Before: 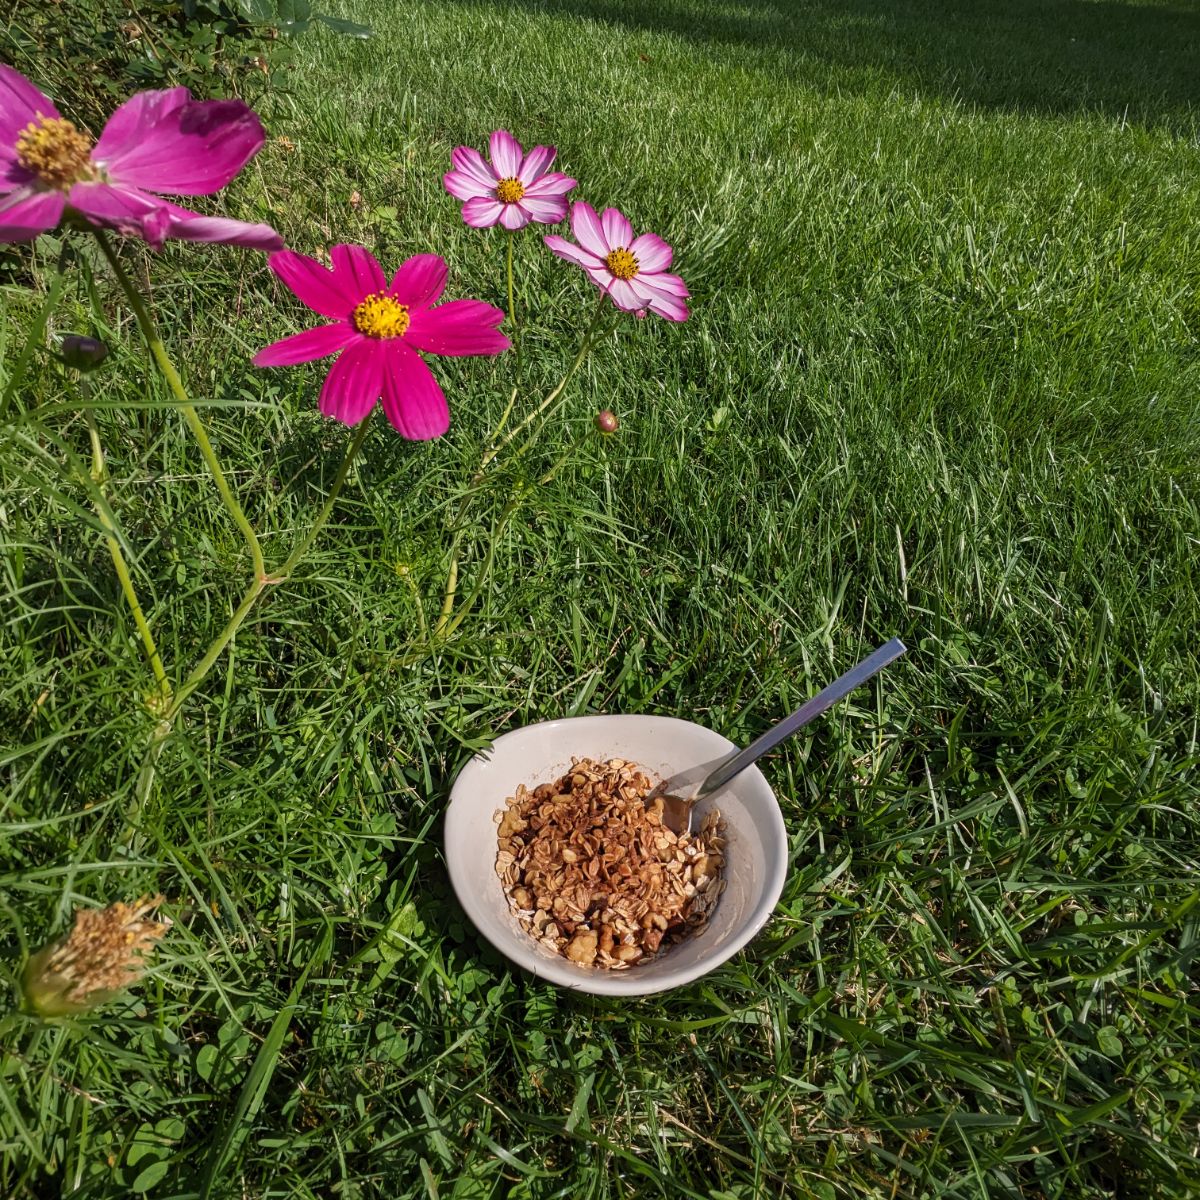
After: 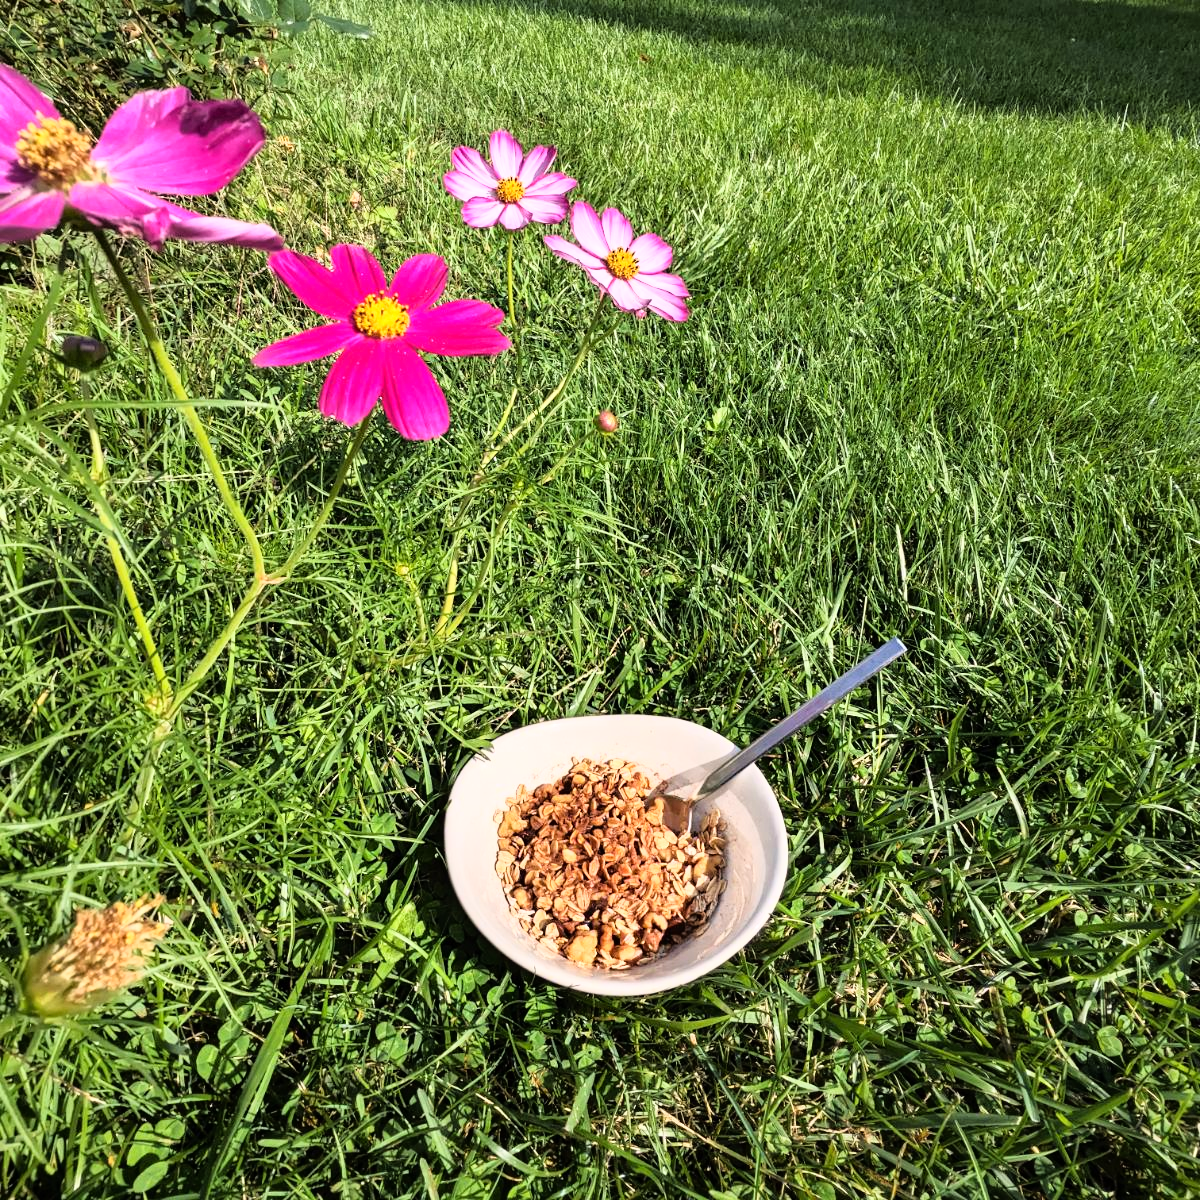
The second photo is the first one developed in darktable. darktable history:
base curve: curves: ch0 [(0, 0) (0.012, 0.01) (0.073, 0.168) (0.31, 0.711) (0.645, 0.957) (1, 1)]
